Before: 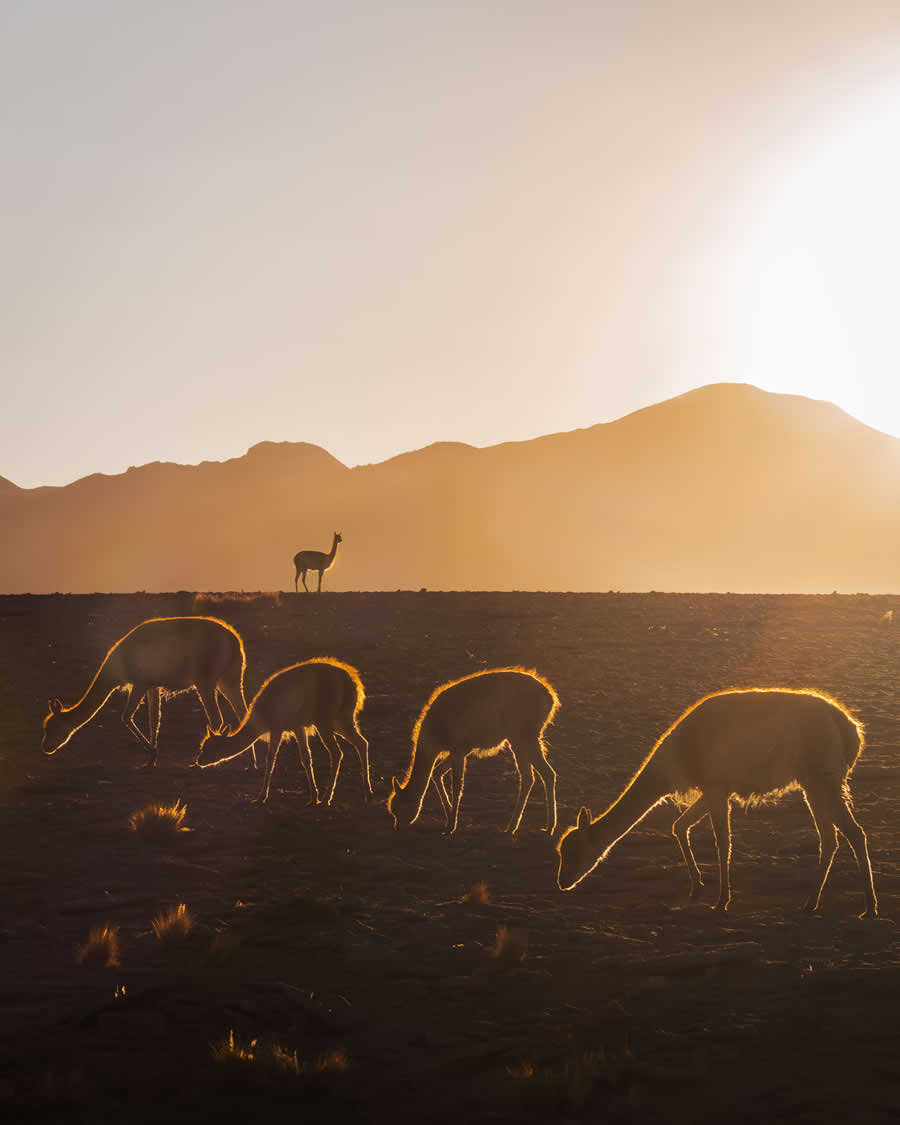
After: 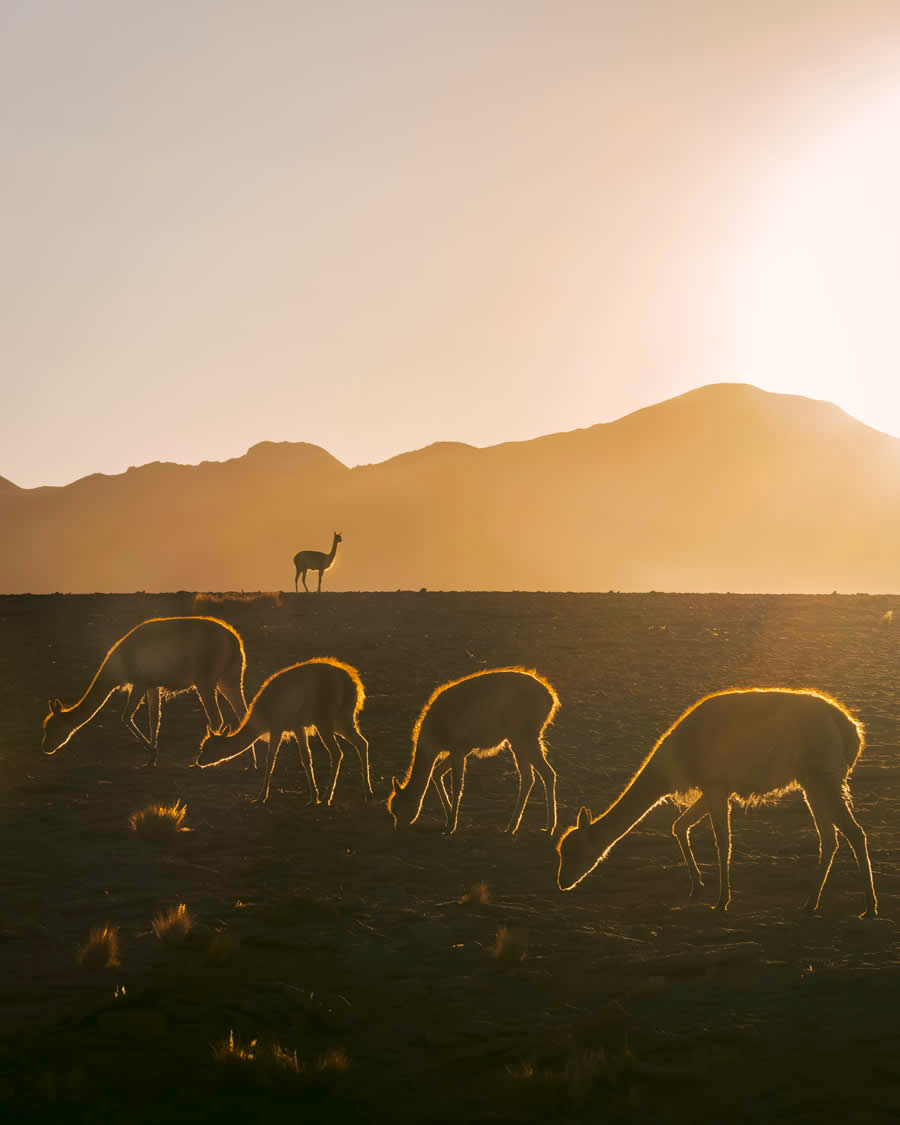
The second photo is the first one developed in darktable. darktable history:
color correction: highlights a* 4.32, highlights b* 4.93, shadows a* -7.27, shadows b* 5
